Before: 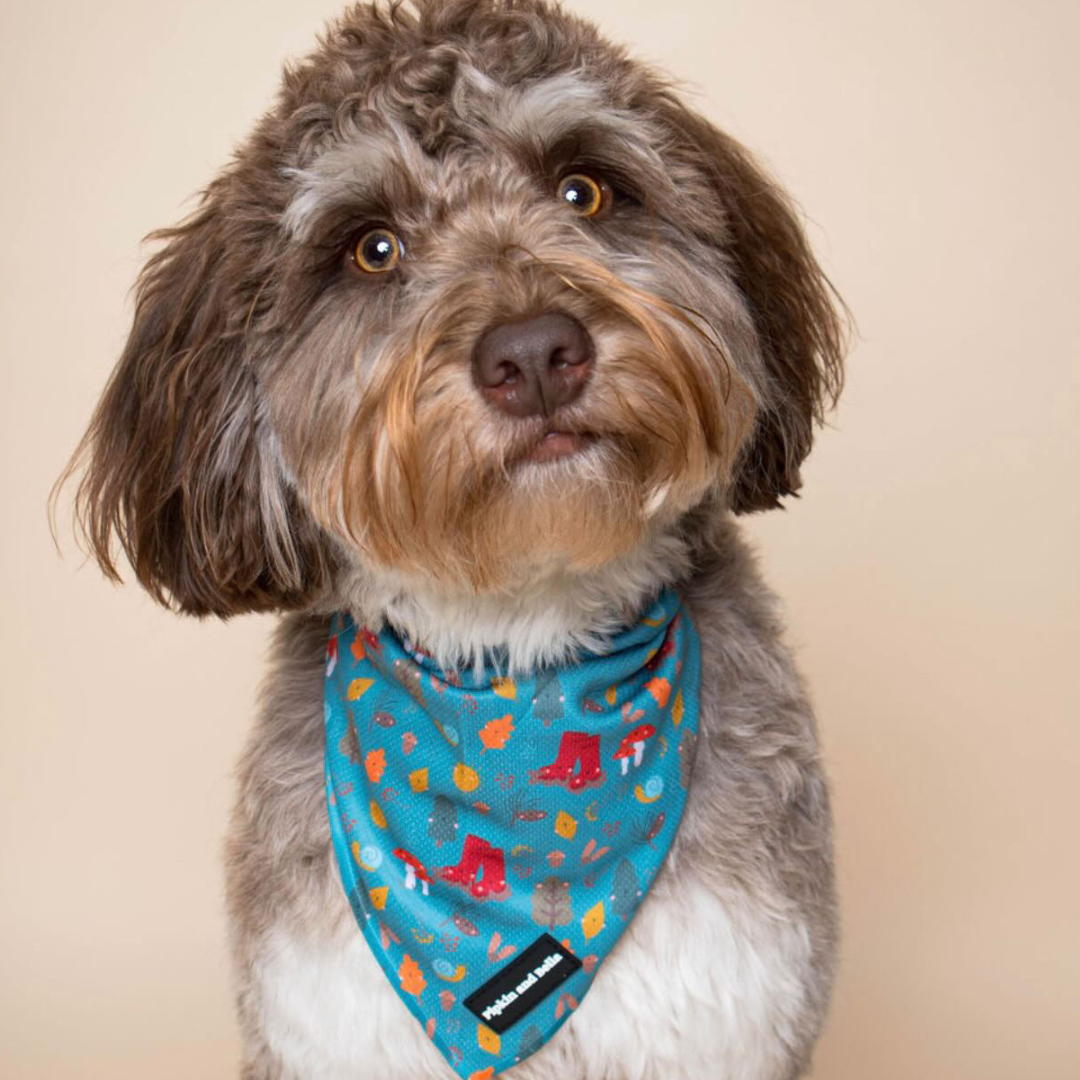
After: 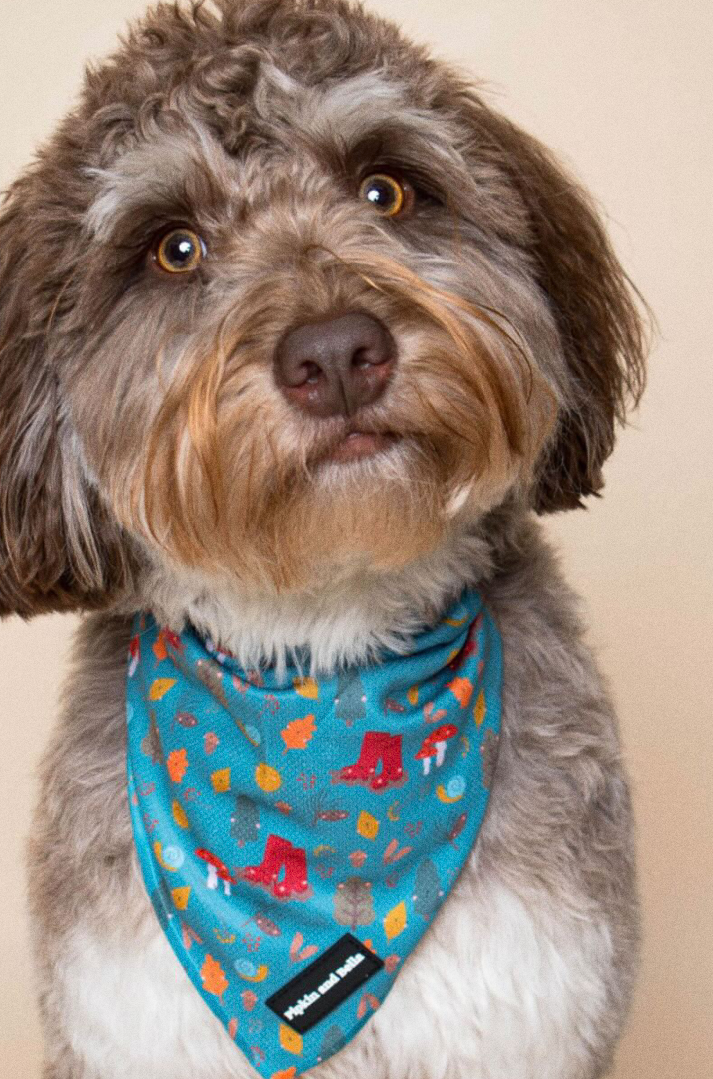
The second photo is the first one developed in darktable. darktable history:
crop and rotate: left 18.442%, right 15.508%
grain: coarseness 0.09 ISO
